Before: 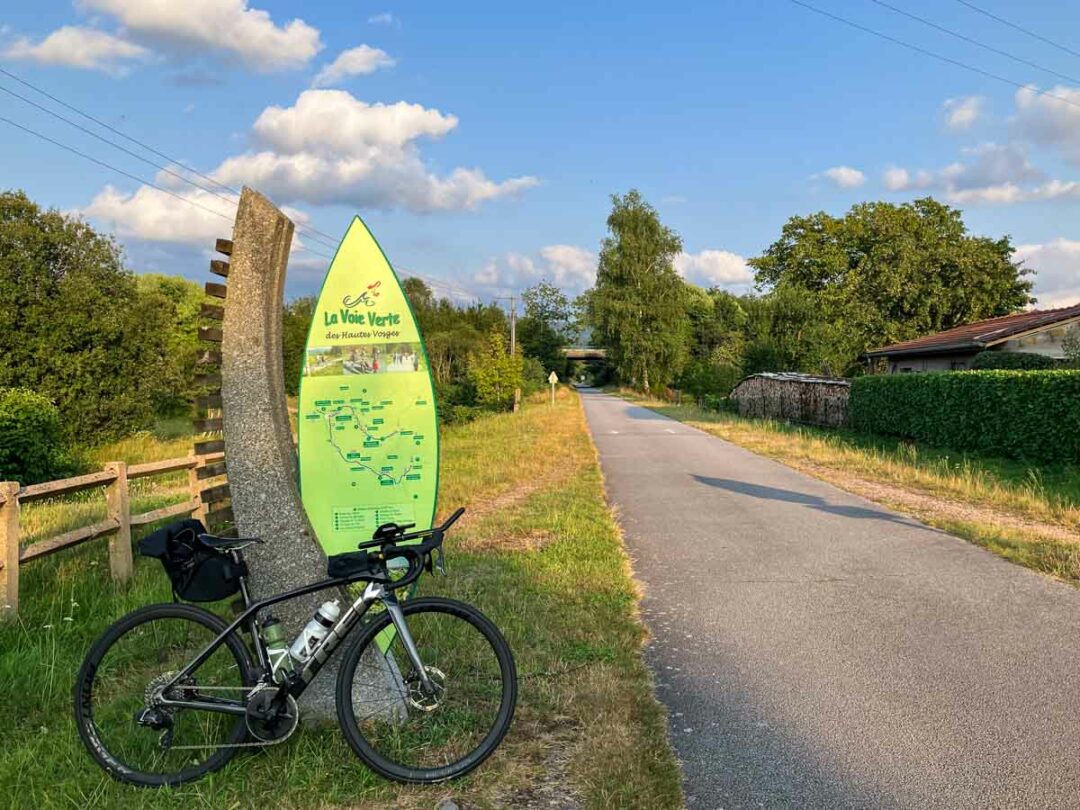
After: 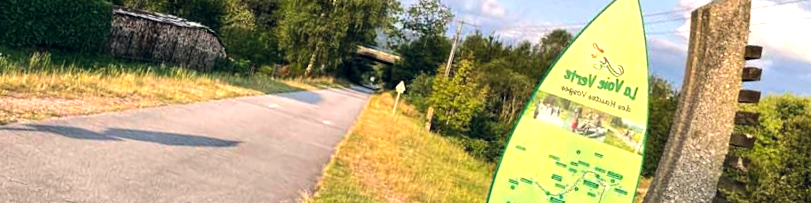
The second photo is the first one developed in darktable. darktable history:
white balance: red 1.004, blue 1.024
crop and rotate: angle 16.12°, top 30.835%, bottom 35.653%
tone equalizer: -8 EV -0.75 EV, -7 EV -0.7 EV, -6 EV -0.6 EV, -5 EV -0.4 EV, -3 EV 0.4 EV, -2 EV 0.6 EV, -1 EV 0.7 EV, +0 EV 0.75 EV, edges refinement/feathering 500, mask exposure compensation -1.57 EV, preserve details no
color balance rgb: shadows lift › hue 87.51°, highlights gain › chroma 1.62%, highlights gain › hue 55.1°, global offset › chroma 0.06%, global offset › hue 253.66°, linear chroma grading › global chroma 0.5%
